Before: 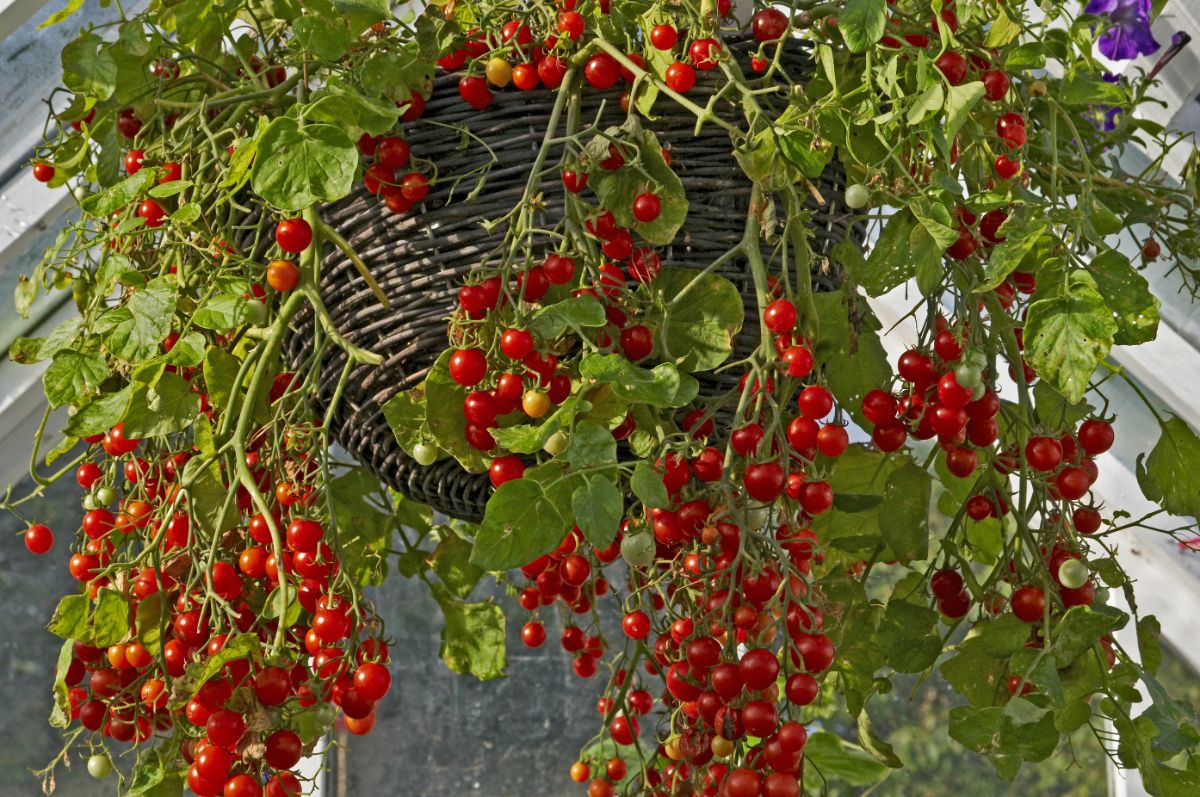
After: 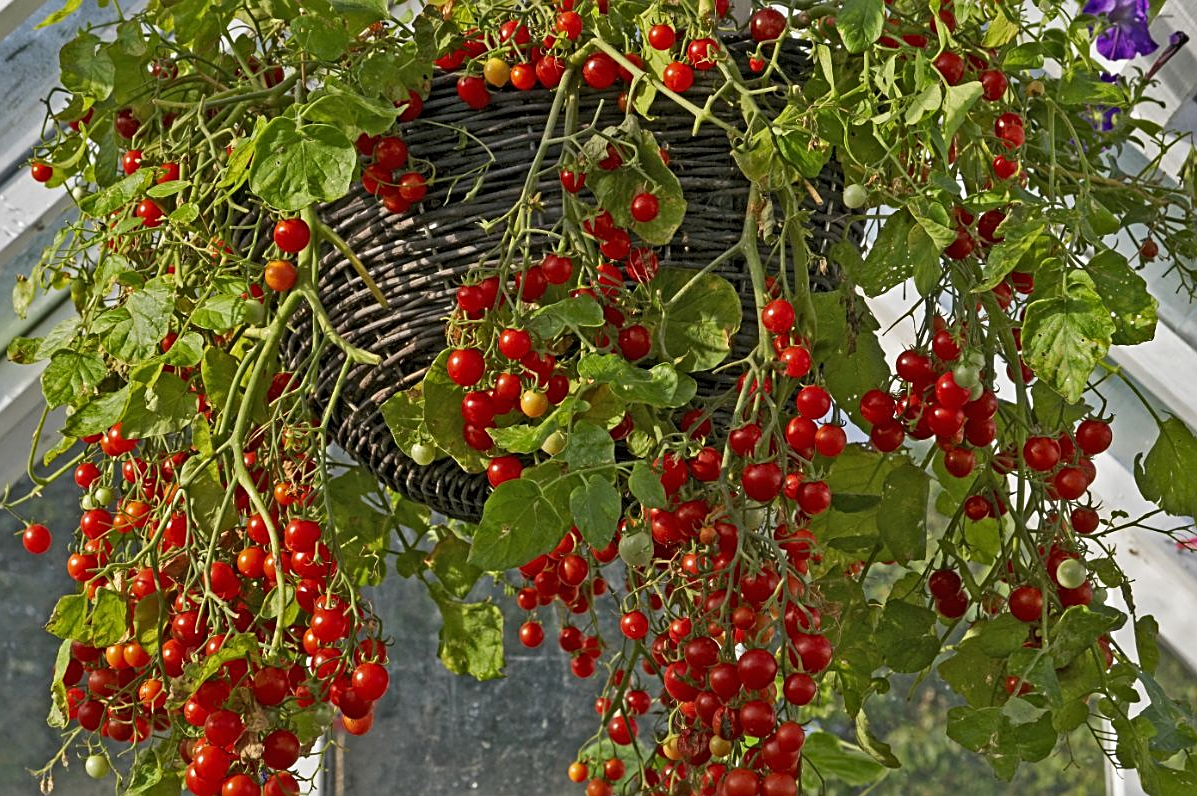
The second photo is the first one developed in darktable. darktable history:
sharpen: on, module defaults
crop and rotate: left 0.177%, bottom 0.01%
